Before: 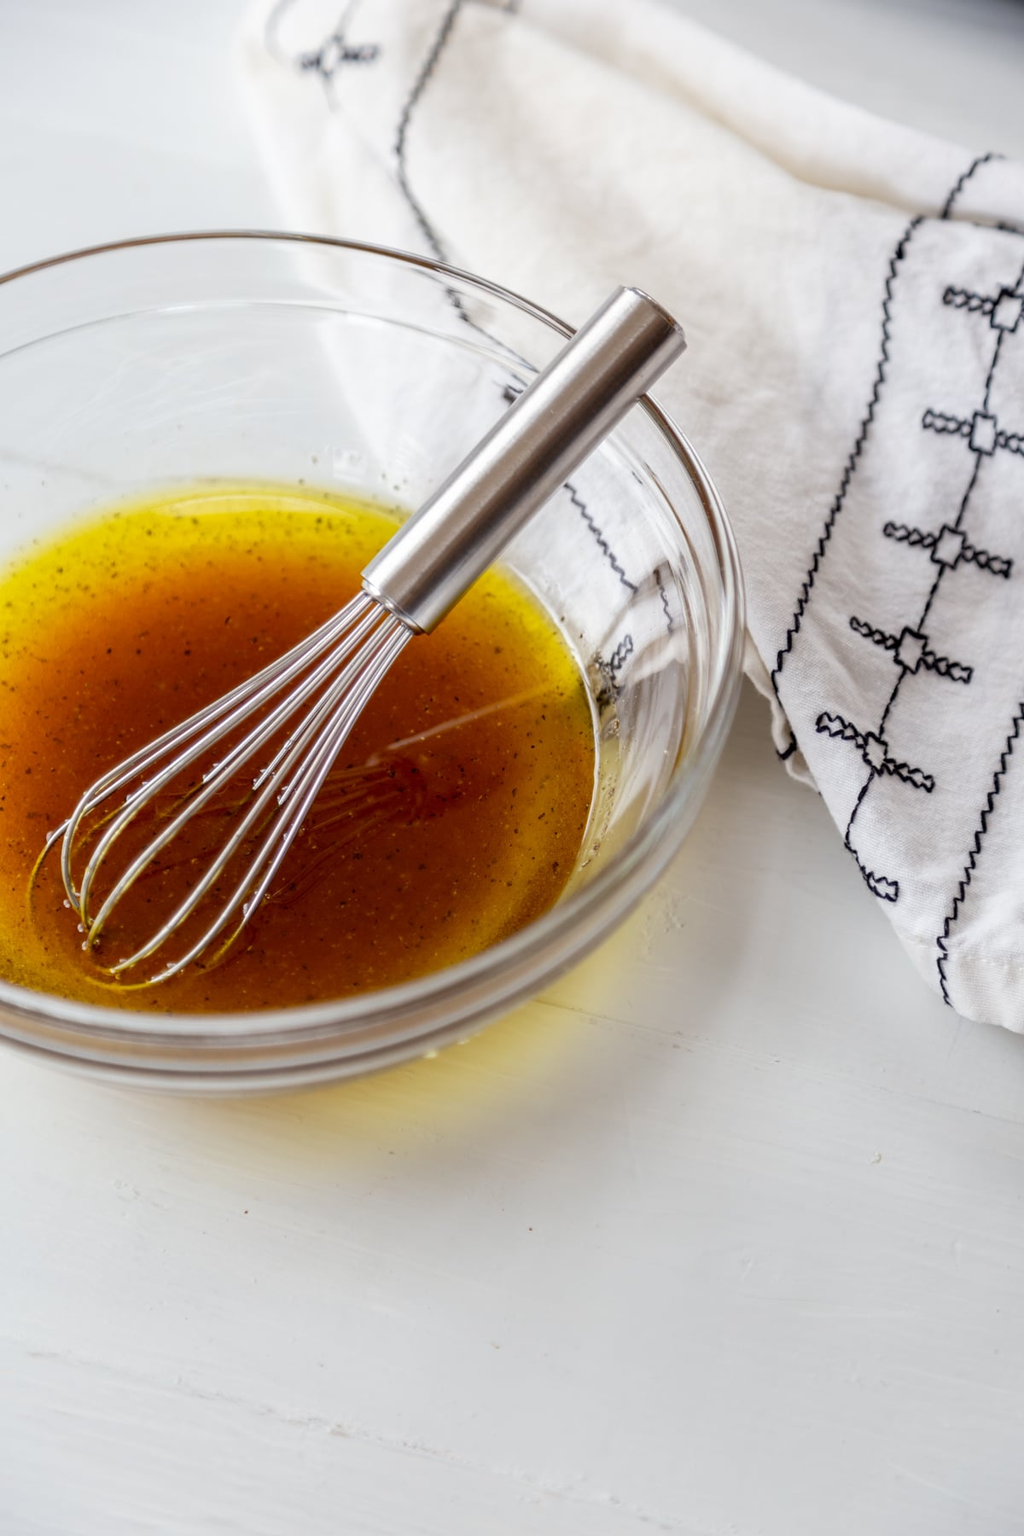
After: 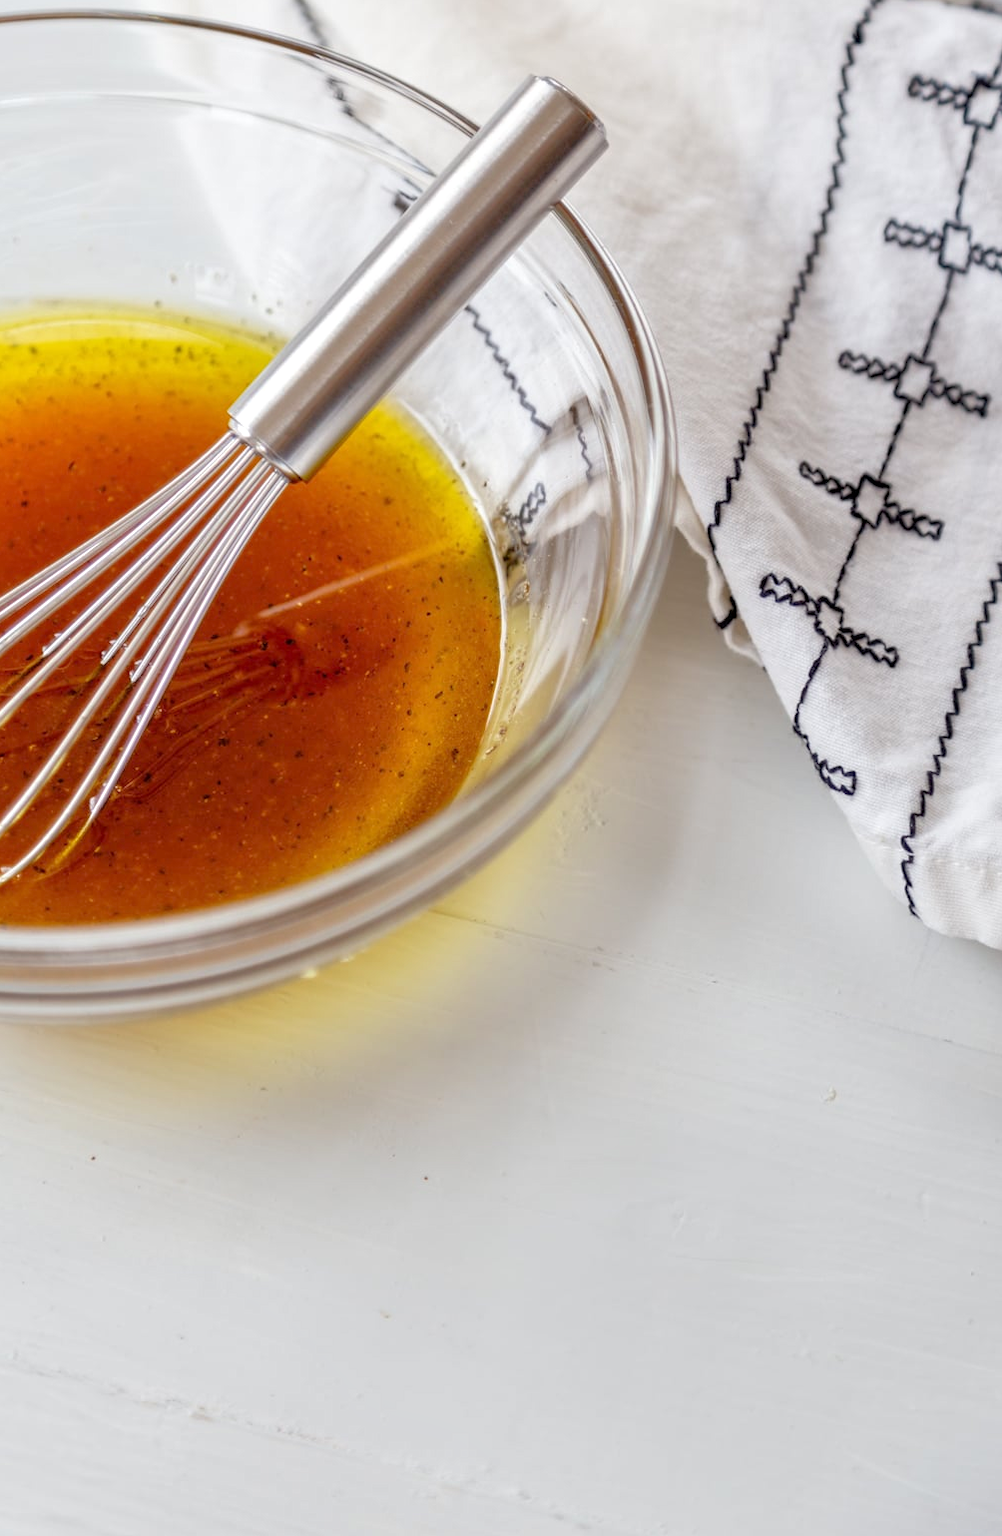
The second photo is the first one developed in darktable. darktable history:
tone equalizer: -7 EV 0.147 EV, -6 EV 0.586 EV, -5 EV 1.16 EV, -4 EV 1.32 EV, -3 EV 1.13 EV, -2 EV 0.6 EV, -1 EV 0.163 EV, mask exposure compensation -0.492 EV
crop: left 16.315%, top 14.48%
